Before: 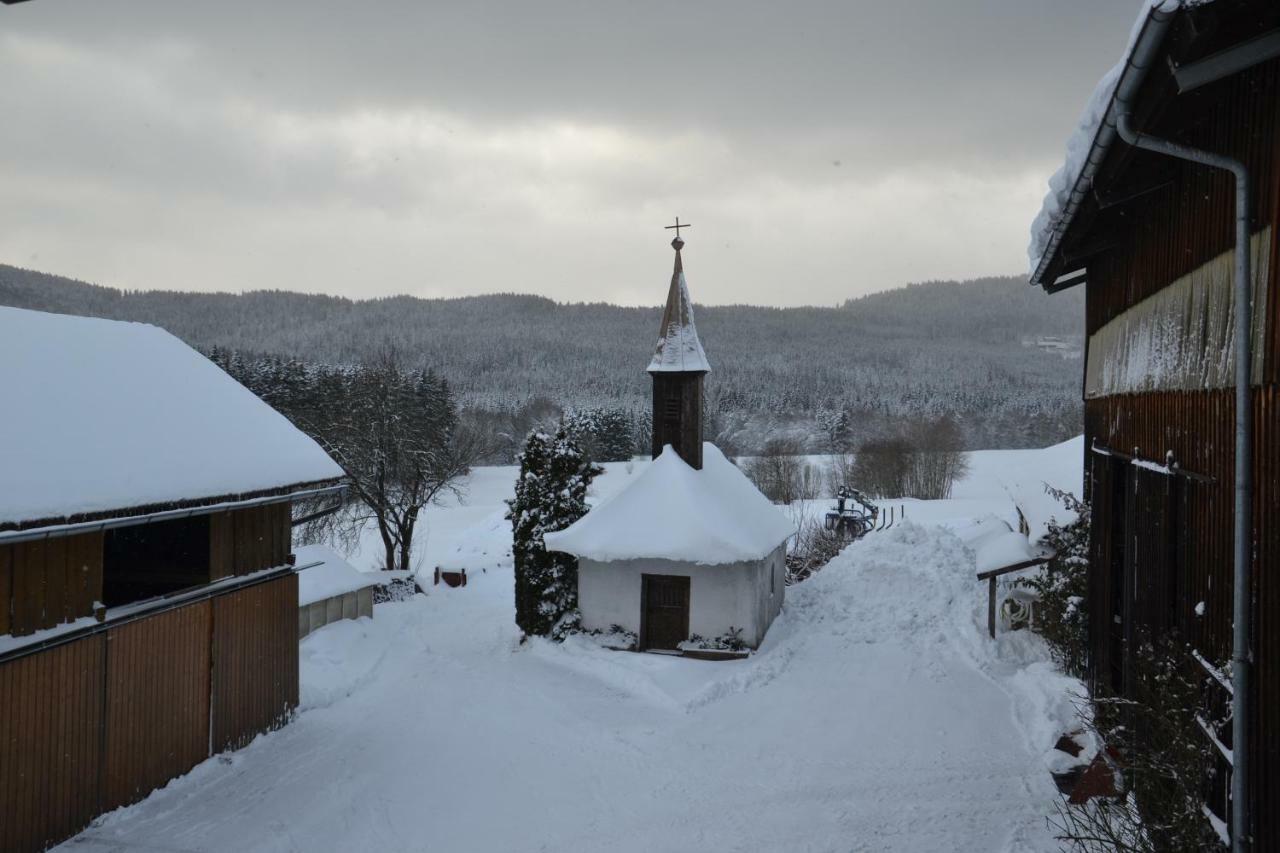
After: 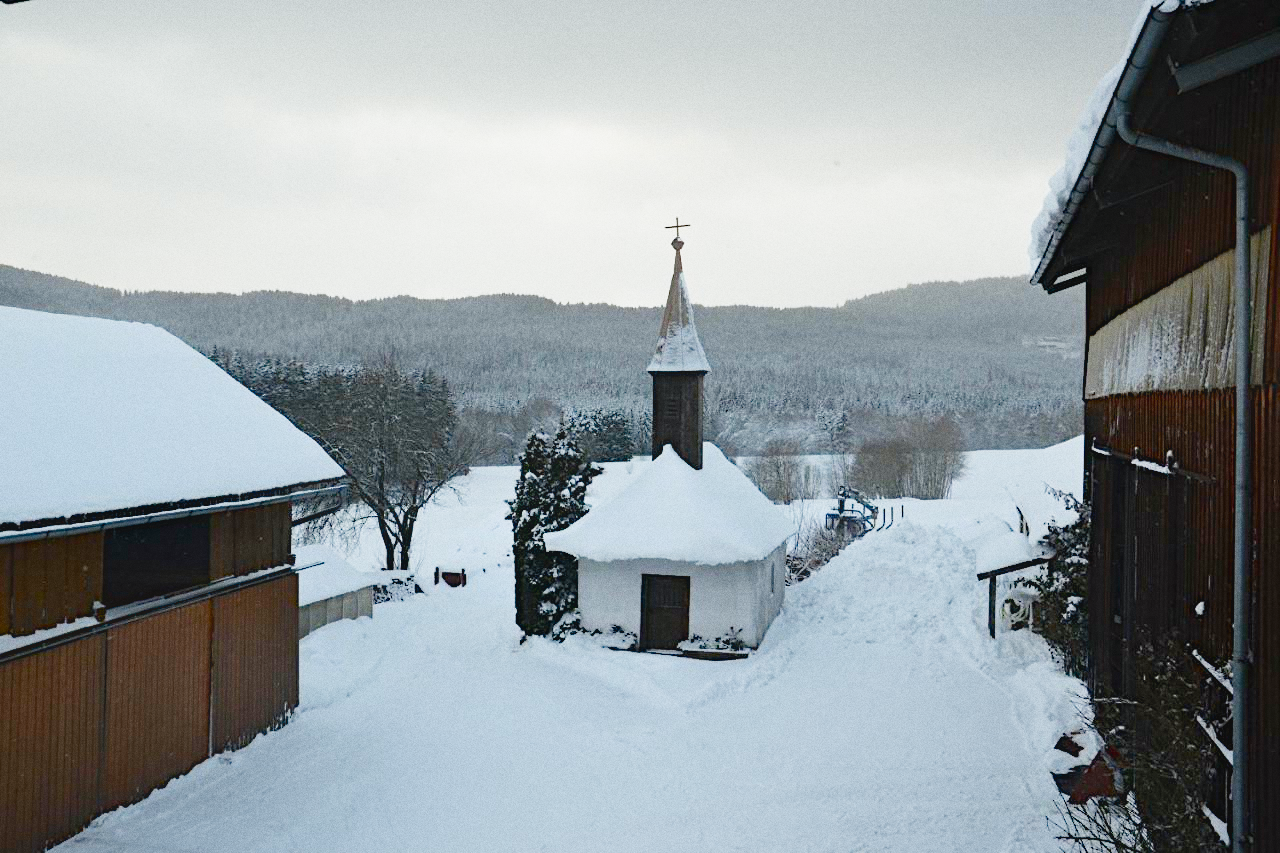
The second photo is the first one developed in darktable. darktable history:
contrast equalizer "soft": octaves 7, y [[0.6 ×6], [0.55 ×6], [0 ×6], [0 ×6], [0 ×6]], mix -1
color balance rgb "basic colorfulness: standard": perceptual saturation grading › global saturation 20%, perceptual saturation grading › highlights -25%, perceptual saturation grading › shadows 25%
color balance rgb "filmic contrast": global offset › luminance 0.5%, perceptual brilliance grading › highlights 10%, perceptual brilliance grading › mid-tones 5%, perceptual brilliance grading › shadows -10%
color balance rgb "blue and orange": shadows lift › chroma 7%, shadows lift › hue 249°, highlights gain › chroma 5%, highlights gain › hue 34.5°
diffuse or sharpen "sharpen demosaicing: AA filter": edge sensitivity 1, 1st order anisotropy 100%, 2nd order anisotropy 100%, 3rd order anisotropy 100%, 4th order anisotropy 100%, 1st order speed -25%, 2nd order speed -25%, 3rd order speed -25%, 4th order speed -25%
diffuse or sharpen "1": radius span 32, 1st order speed 50%, 2nd order speed 50%, 3rd order speed 50%, 4th order speed 50% | blend: blend mode normal, opacity 25%; mask: uniform (no mask)
exposure: black level correction 0, exposure 1 EV, compensate exposure bias true, compensate highlight preservation false
rgb primaries "nice": tint hue 2.13°, tint purity 0.7%, red hue 0.028, red purity 1.09, green hue 0.023, green purity 1.08, blue hue -0.084, blue purity 1.17
sigmoid "neutral gray": contrast 1.22, skew 0.65
grain: coarseness 0.47 ISO
